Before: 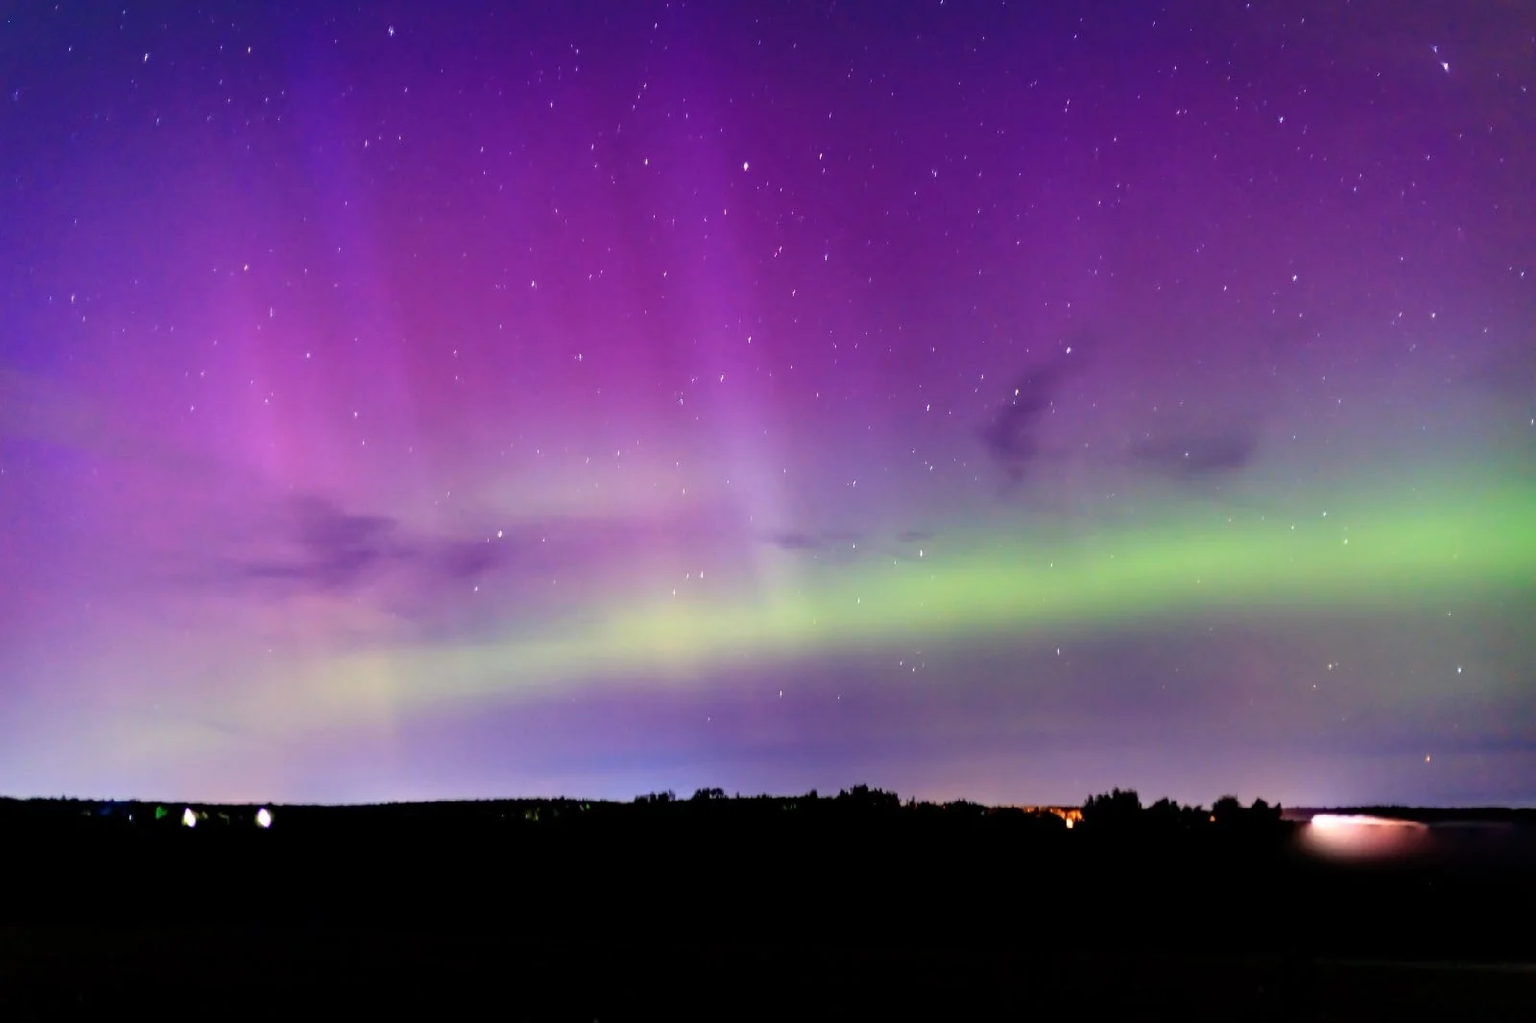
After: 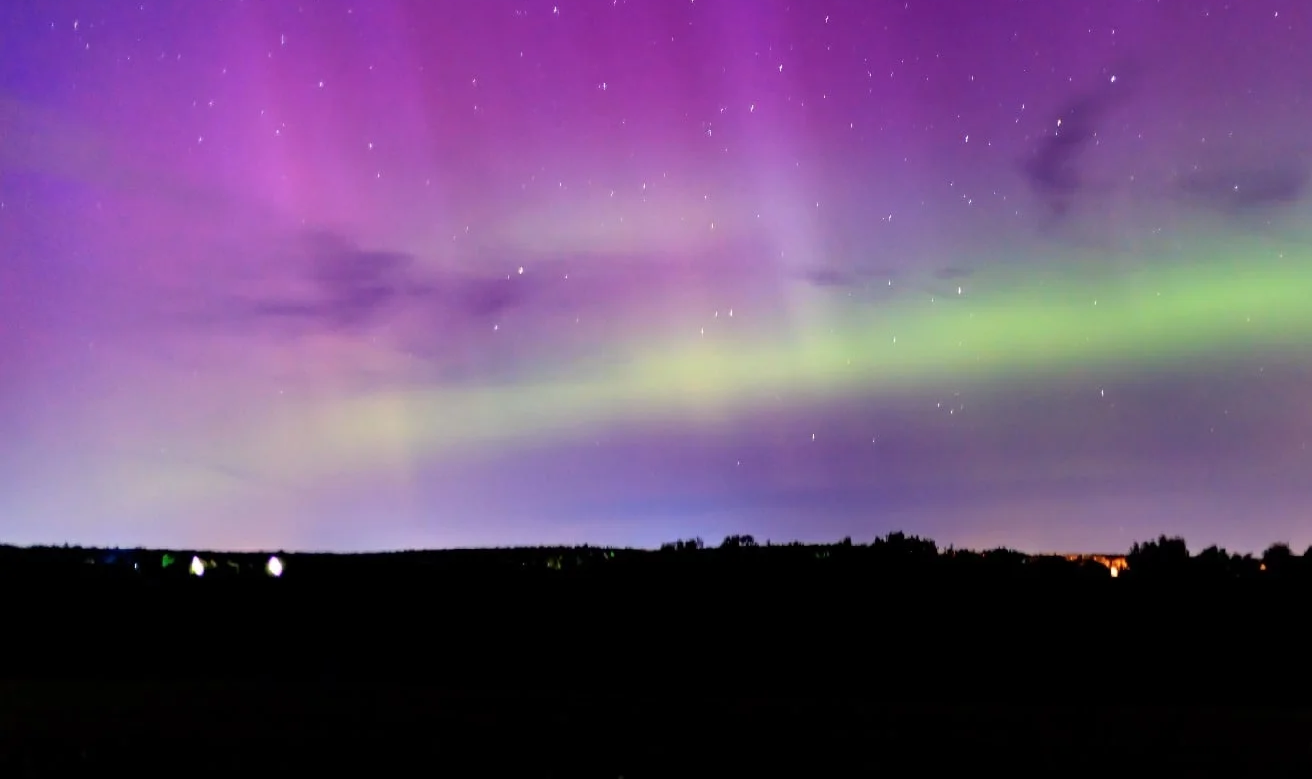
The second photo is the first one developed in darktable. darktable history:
crop: top 26.867%, right 17.967%
